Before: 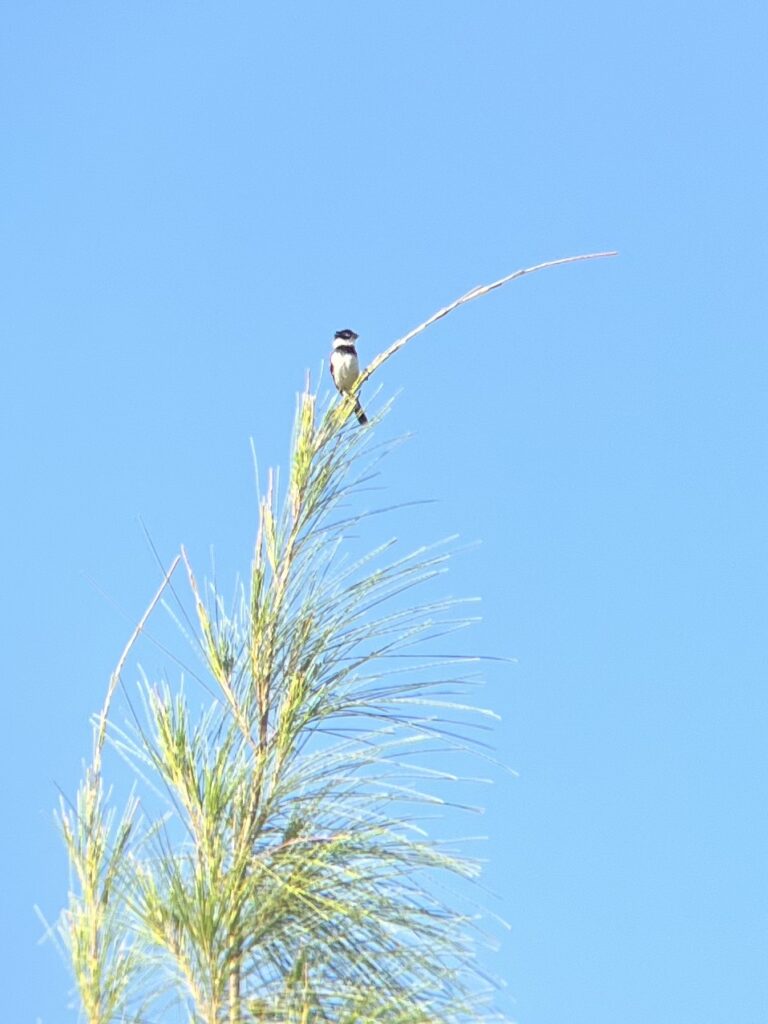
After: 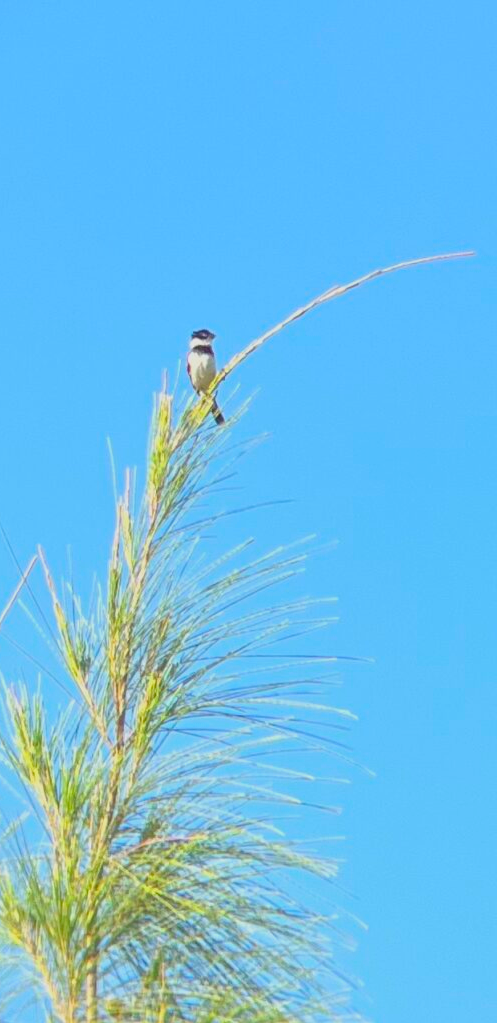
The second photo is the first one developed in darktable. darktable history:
crop and rotate: left 18.658%, right 16.541%
contrast brightness saturation: contrast -0.193, saturation 0.185
